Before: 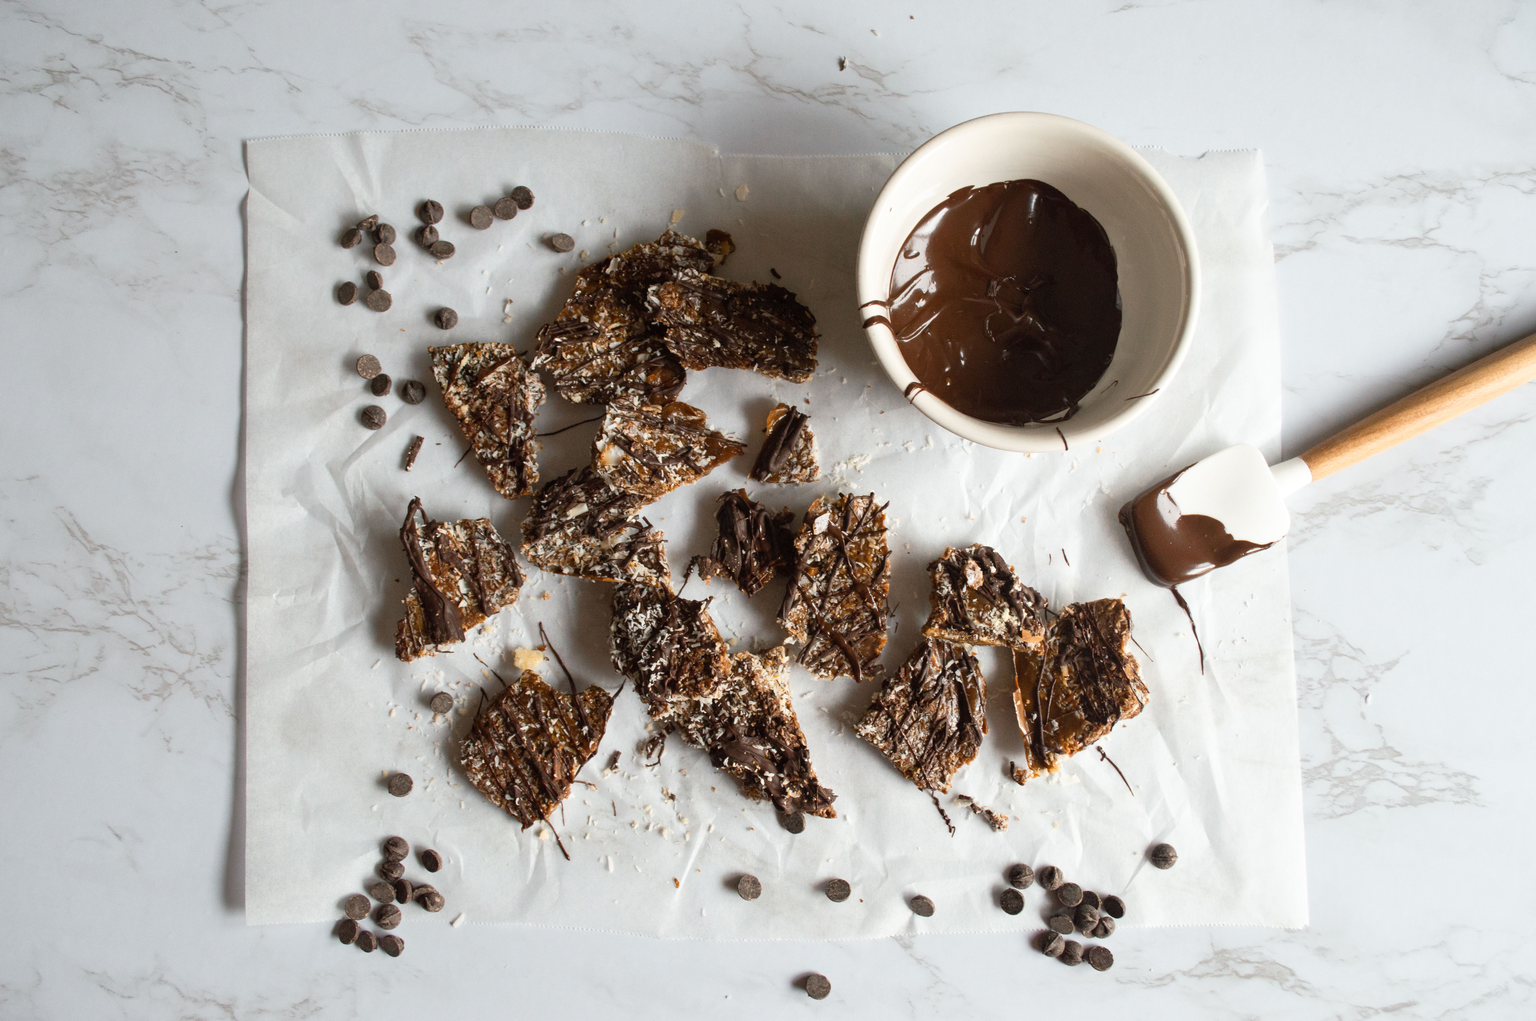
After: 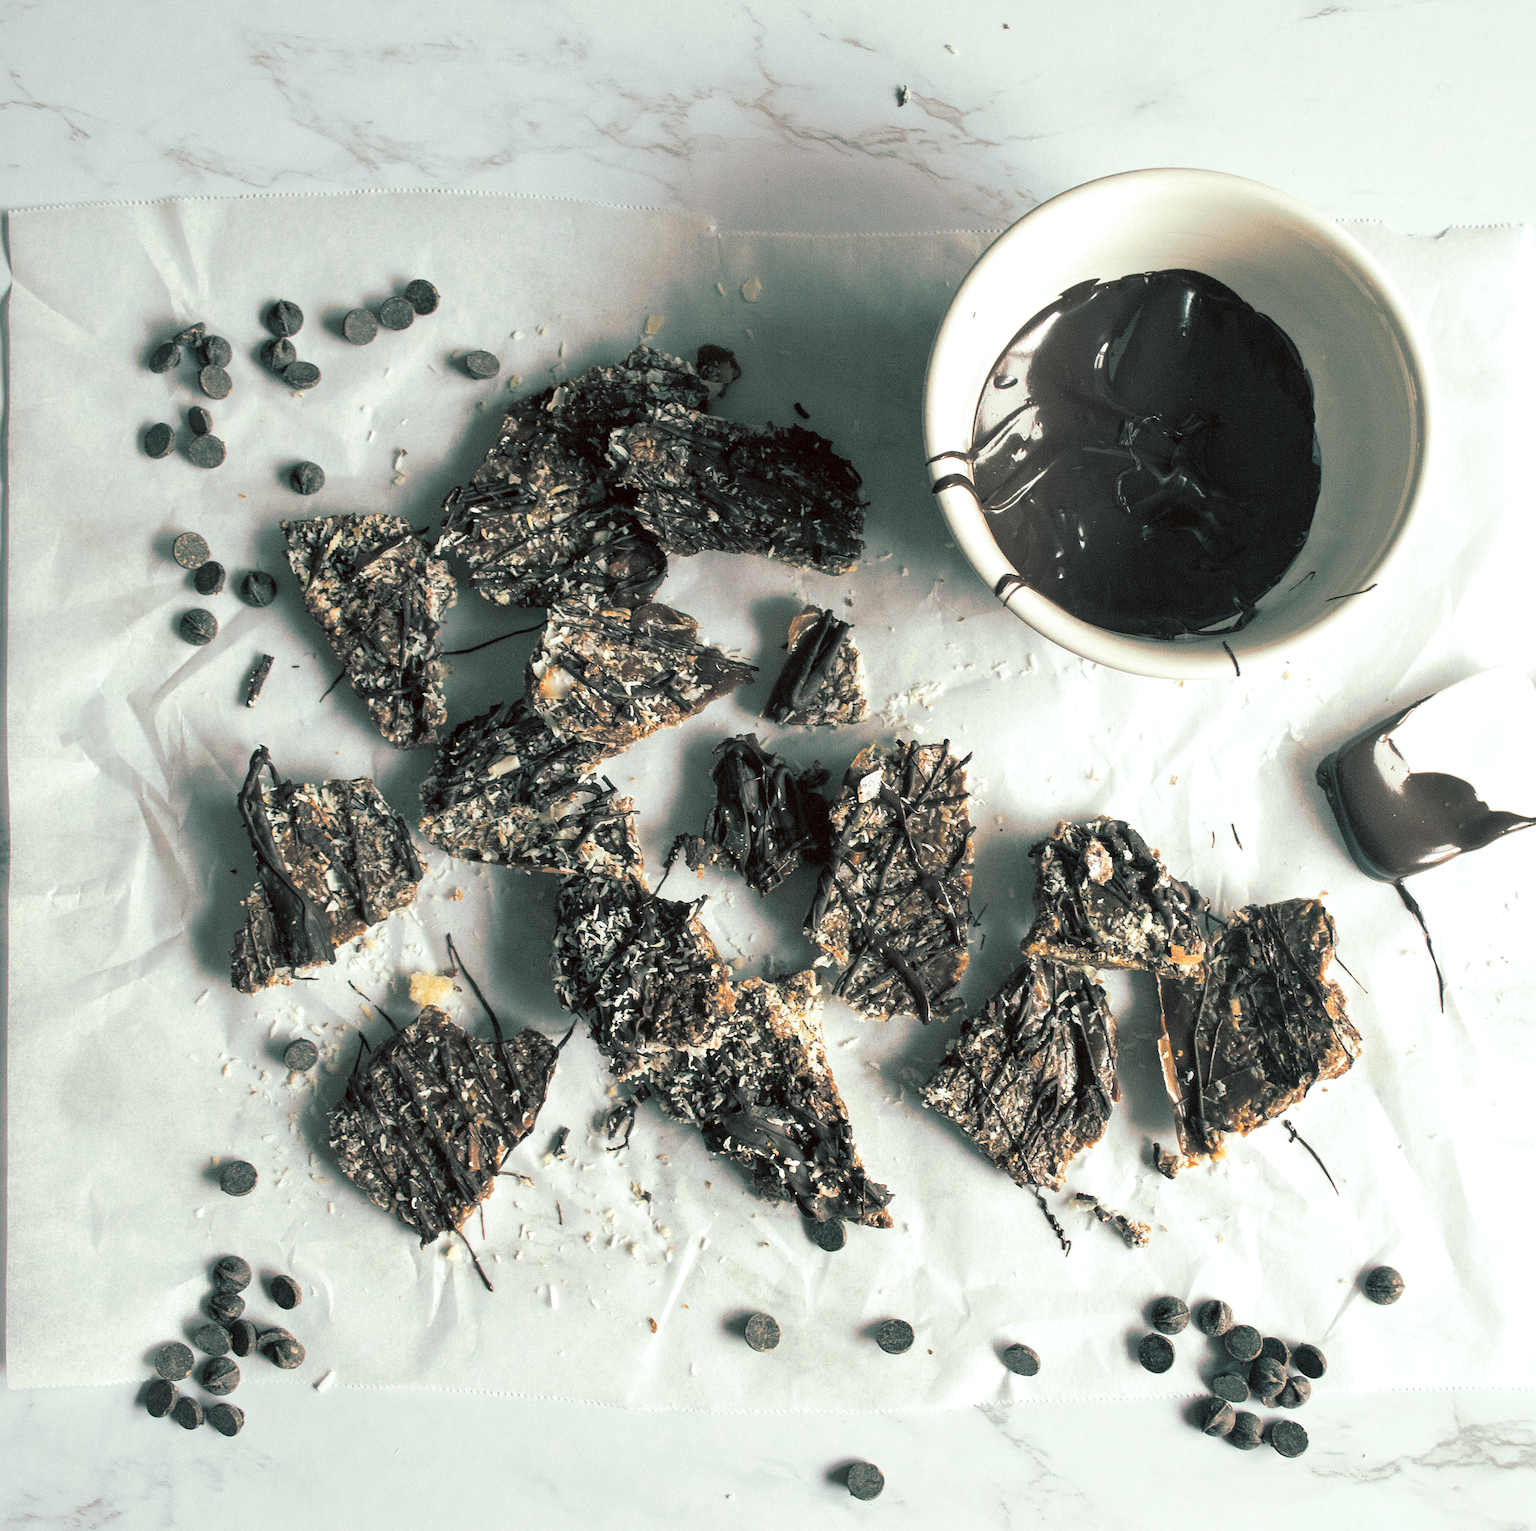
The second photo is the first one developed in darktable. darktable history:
crop and rotate: left 15.754%, right 17.579%
split-toning: shadows › hue 186.43°, highlights › hue 49.29°, compress 30.29%
local contrast: highlights 100%, shadows 100%, detail 120%, midtone range 0.2
color correction: highlights a* -7.23, highlights b* -0.161, shadows a* 20.08, shadows b* 11.73
sharpen: on, module defaults
exposure: exposure 0.2 EV, compensate highlight preservation false
levels: levels [0, 0.499, 1]
